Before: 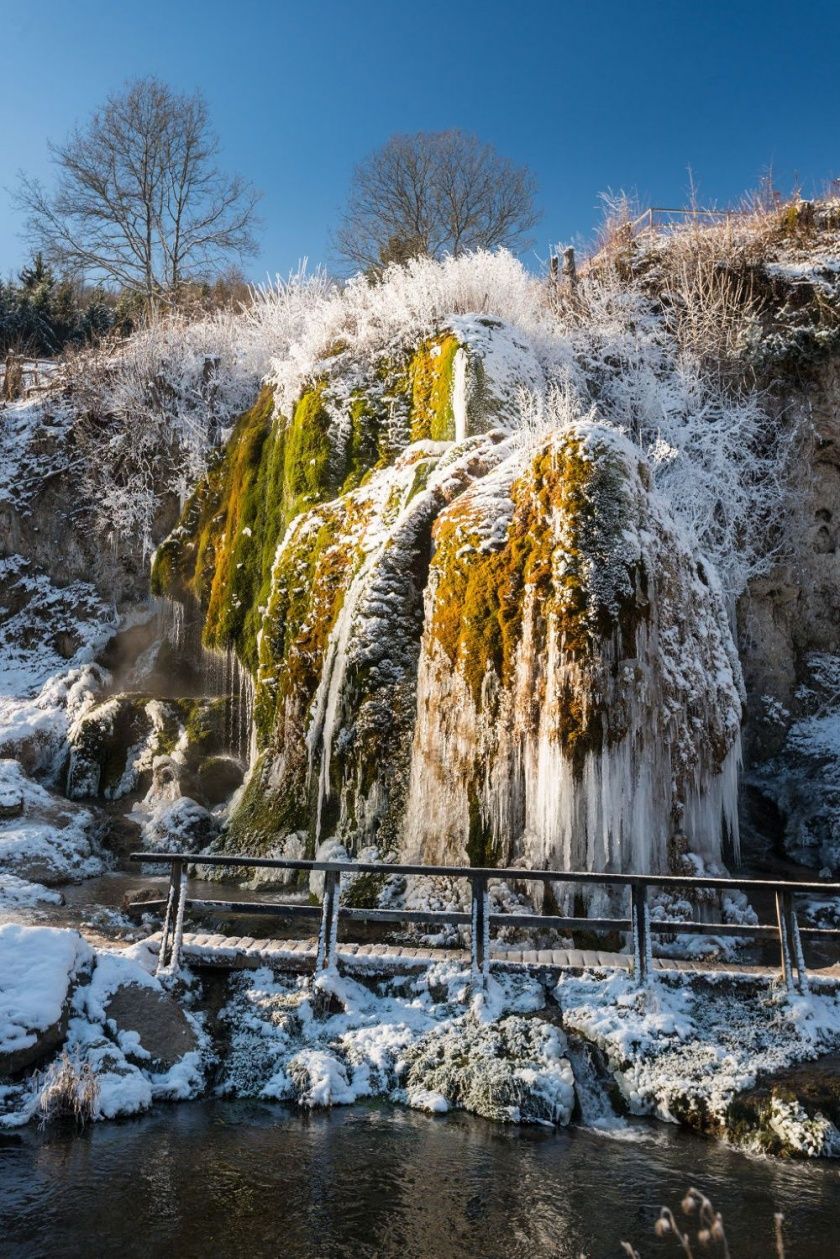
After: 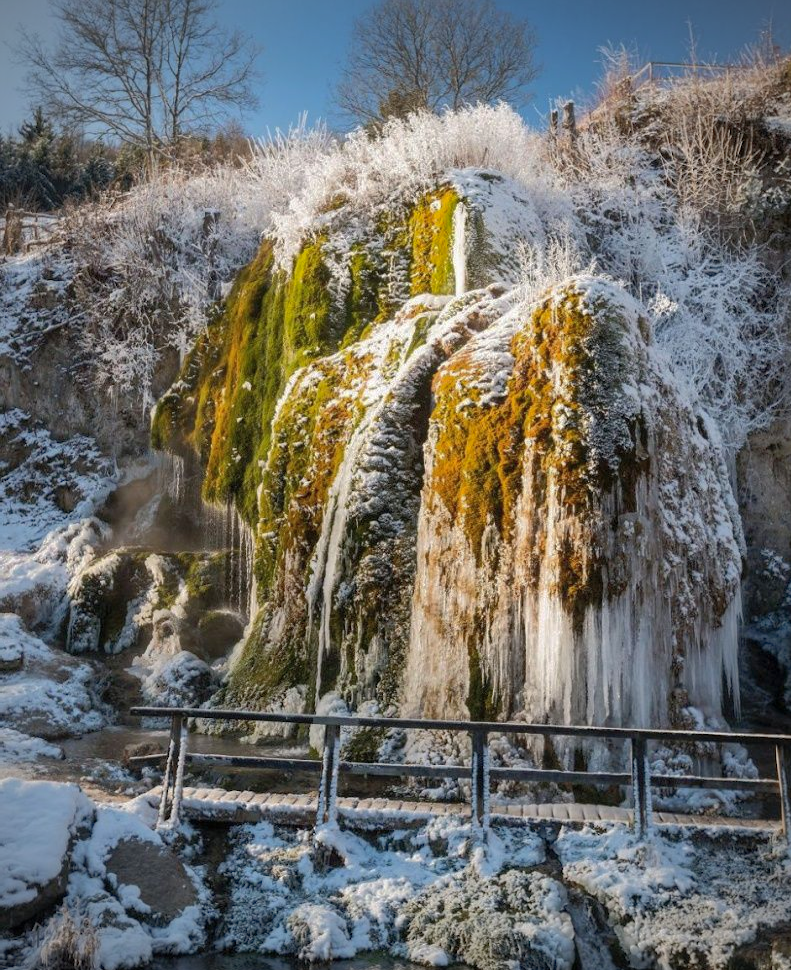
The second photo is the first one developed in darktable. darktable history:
shadows and highlights: highlights -60
crop and rotate: angle 0.03°, top 11.643%, right 5.651%, bottom 11.189%
vignetting: fall-off radius 60.92%
